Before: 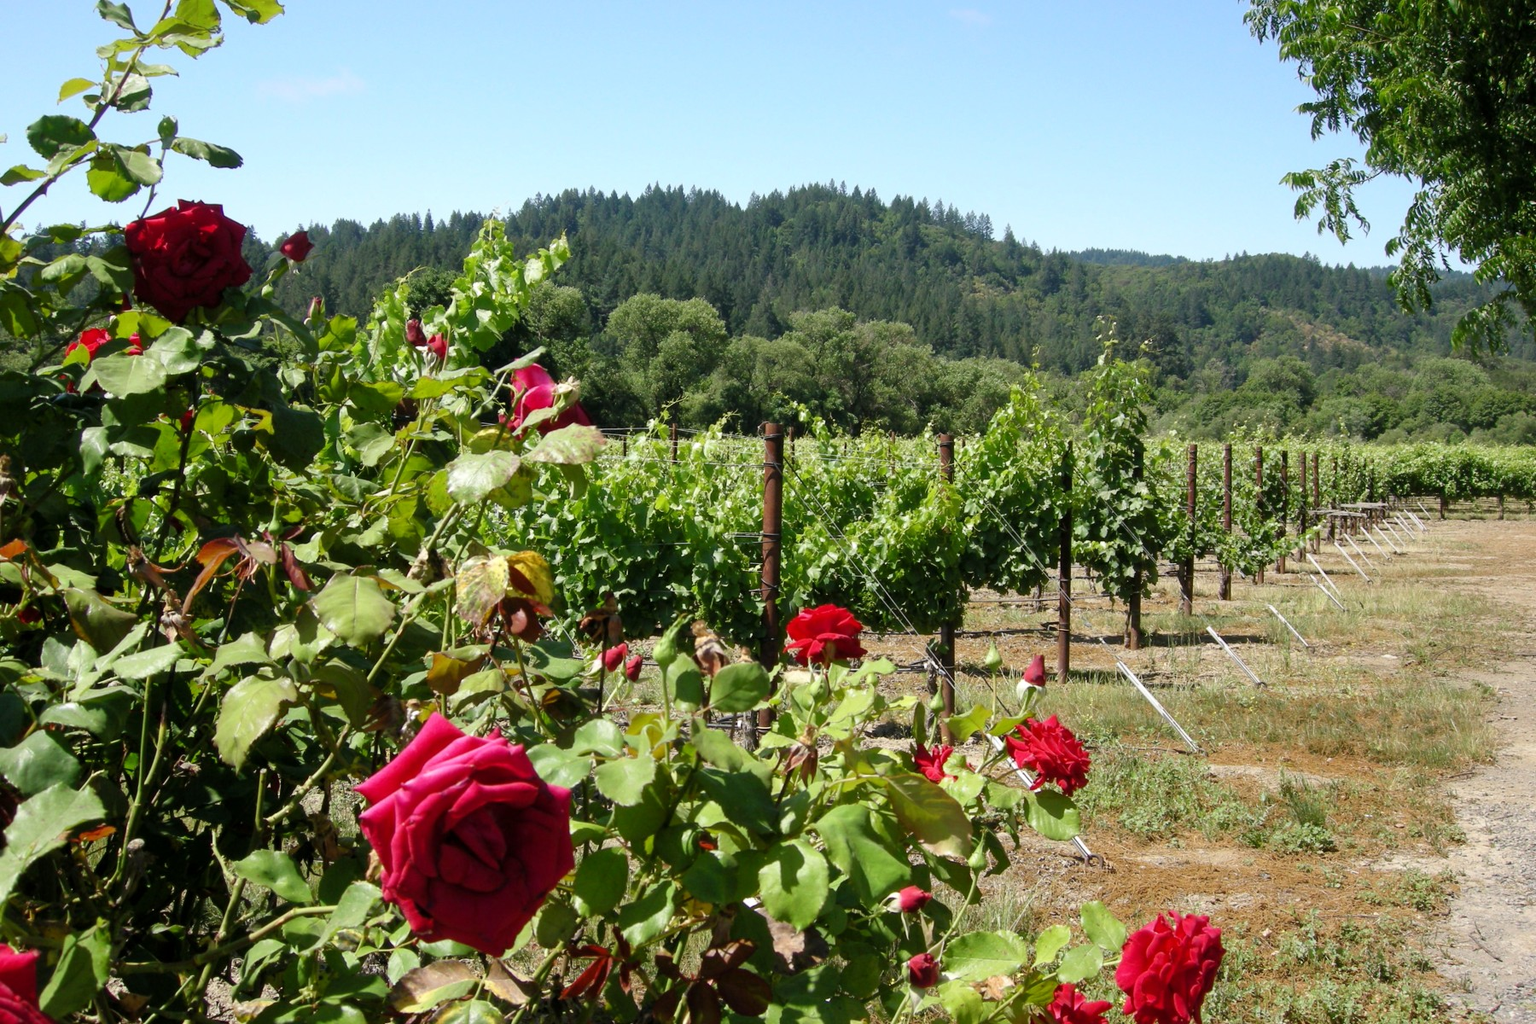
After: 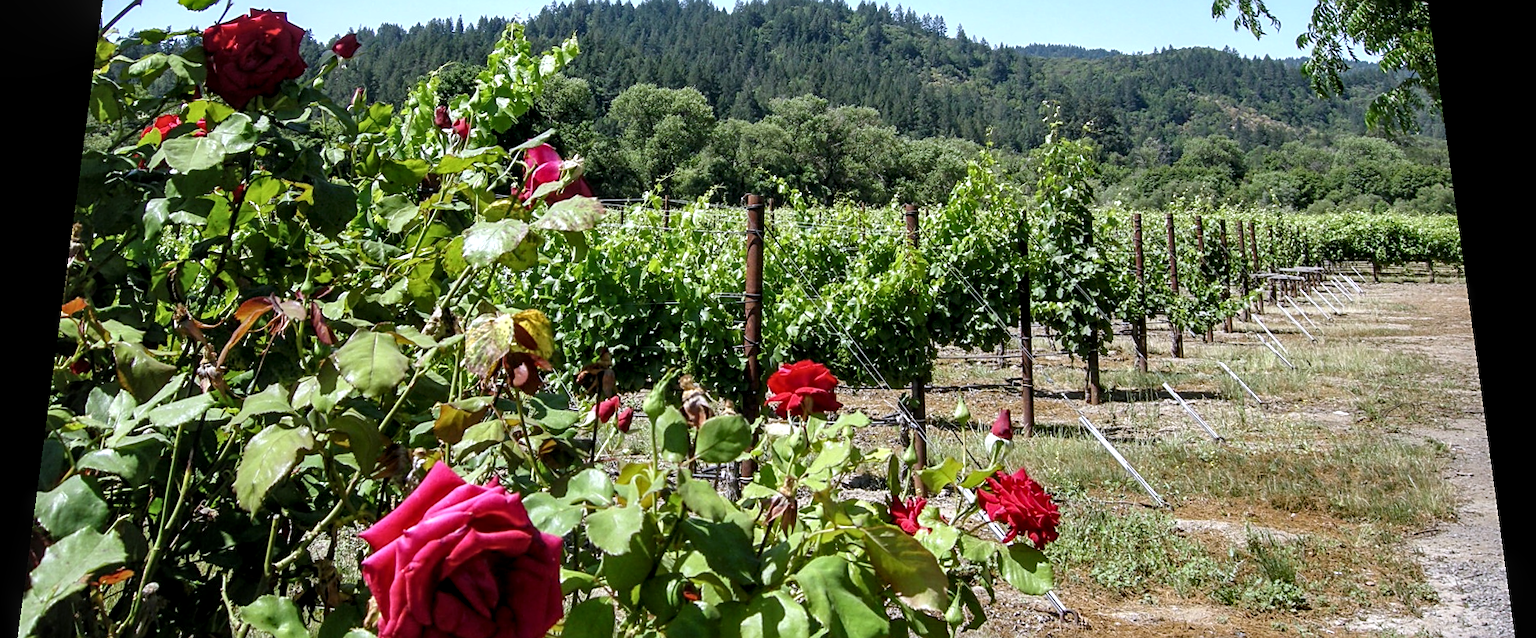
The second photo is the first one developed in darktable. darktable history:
crop: top 16.727%, bottom 16.727%
white balance: red 0.967, blue 1.119, emerald 0.756
local contrast: highlights 59%, detail 145%
rotate and perspective: rotation 0.128°, lens shift (vertical) -0.181, lens shift (horizontal) -0.044, shear 0.001, automatic cropping off
sharpen: on, module defaults
